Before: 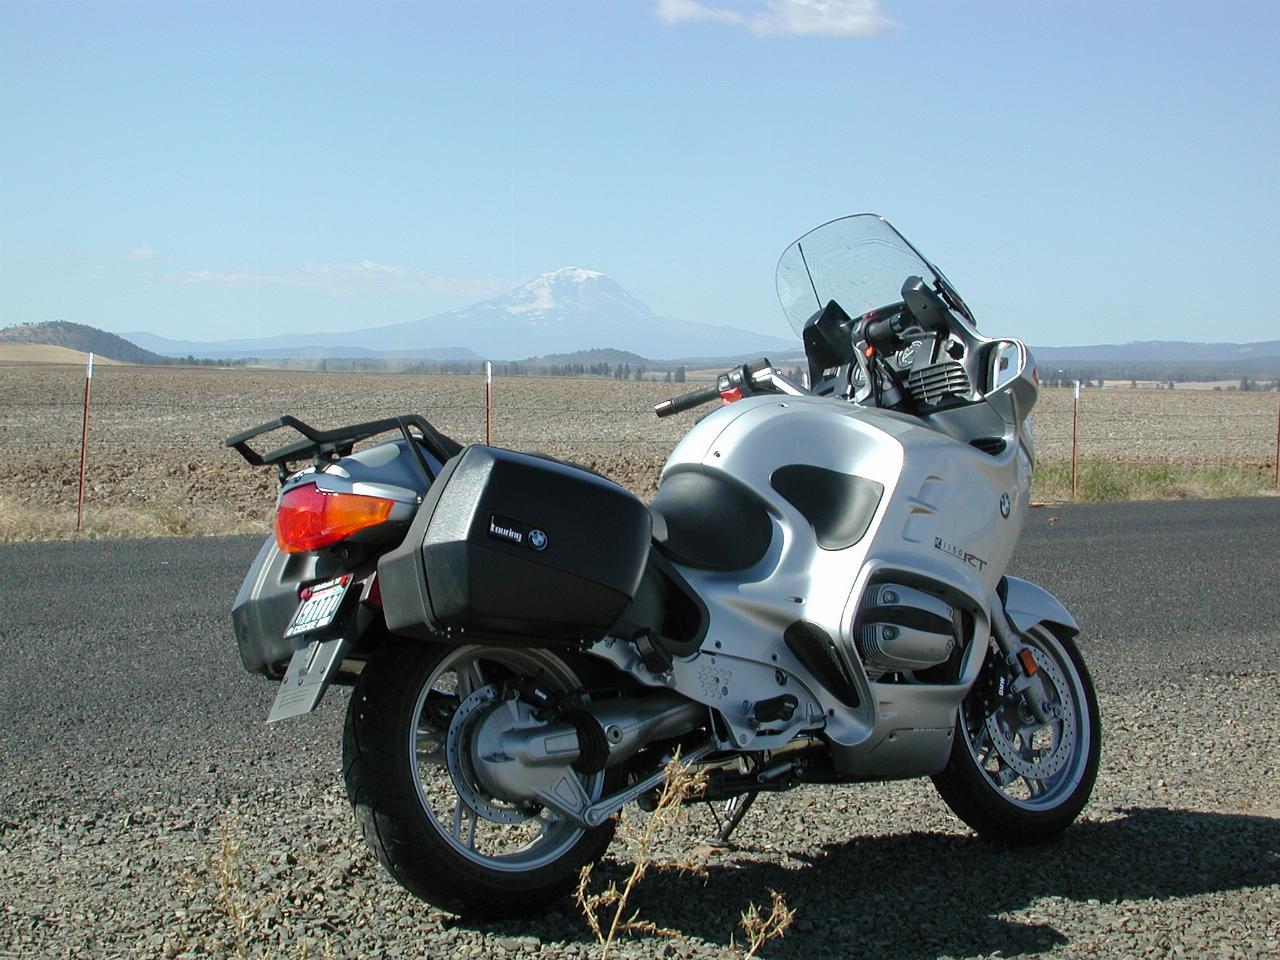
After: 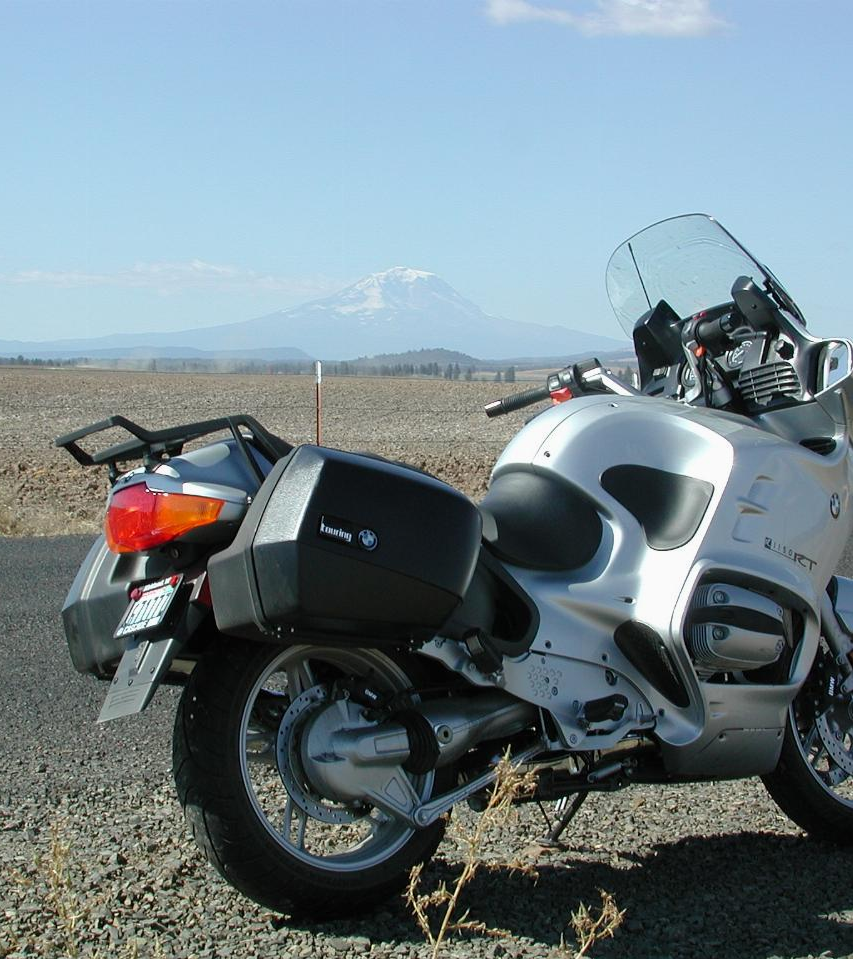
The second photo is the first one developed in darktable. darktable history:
crop and rotate: left 13.333%, right 19.97%
exposure: exposure -0.04 EV, compensate highlight preservation false
